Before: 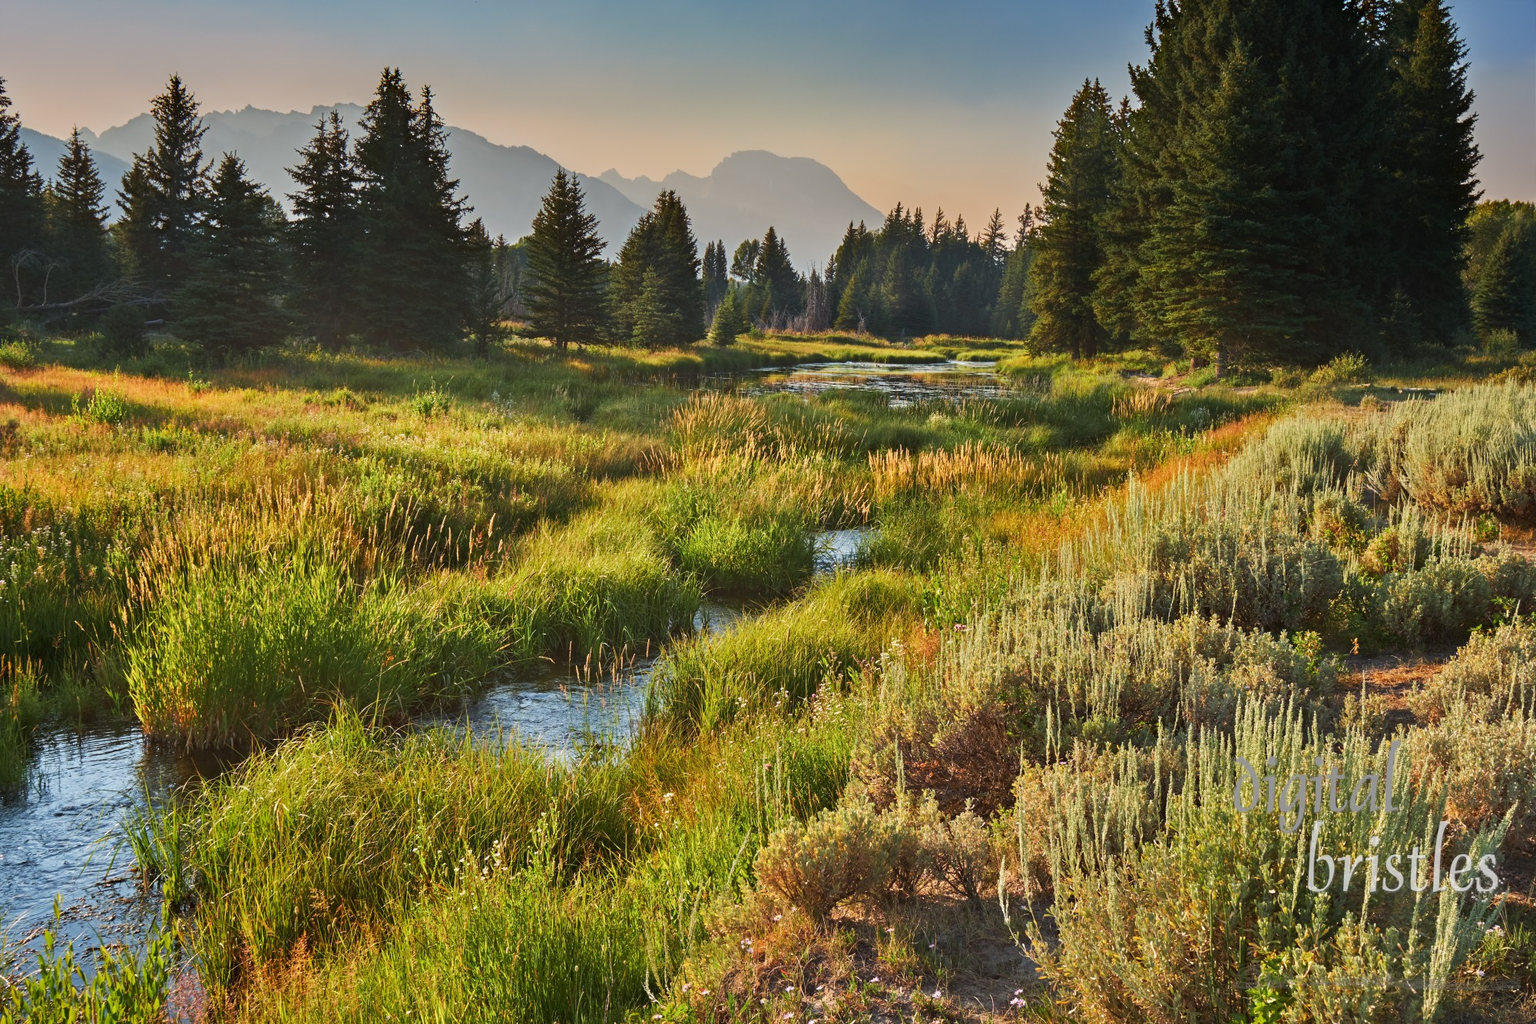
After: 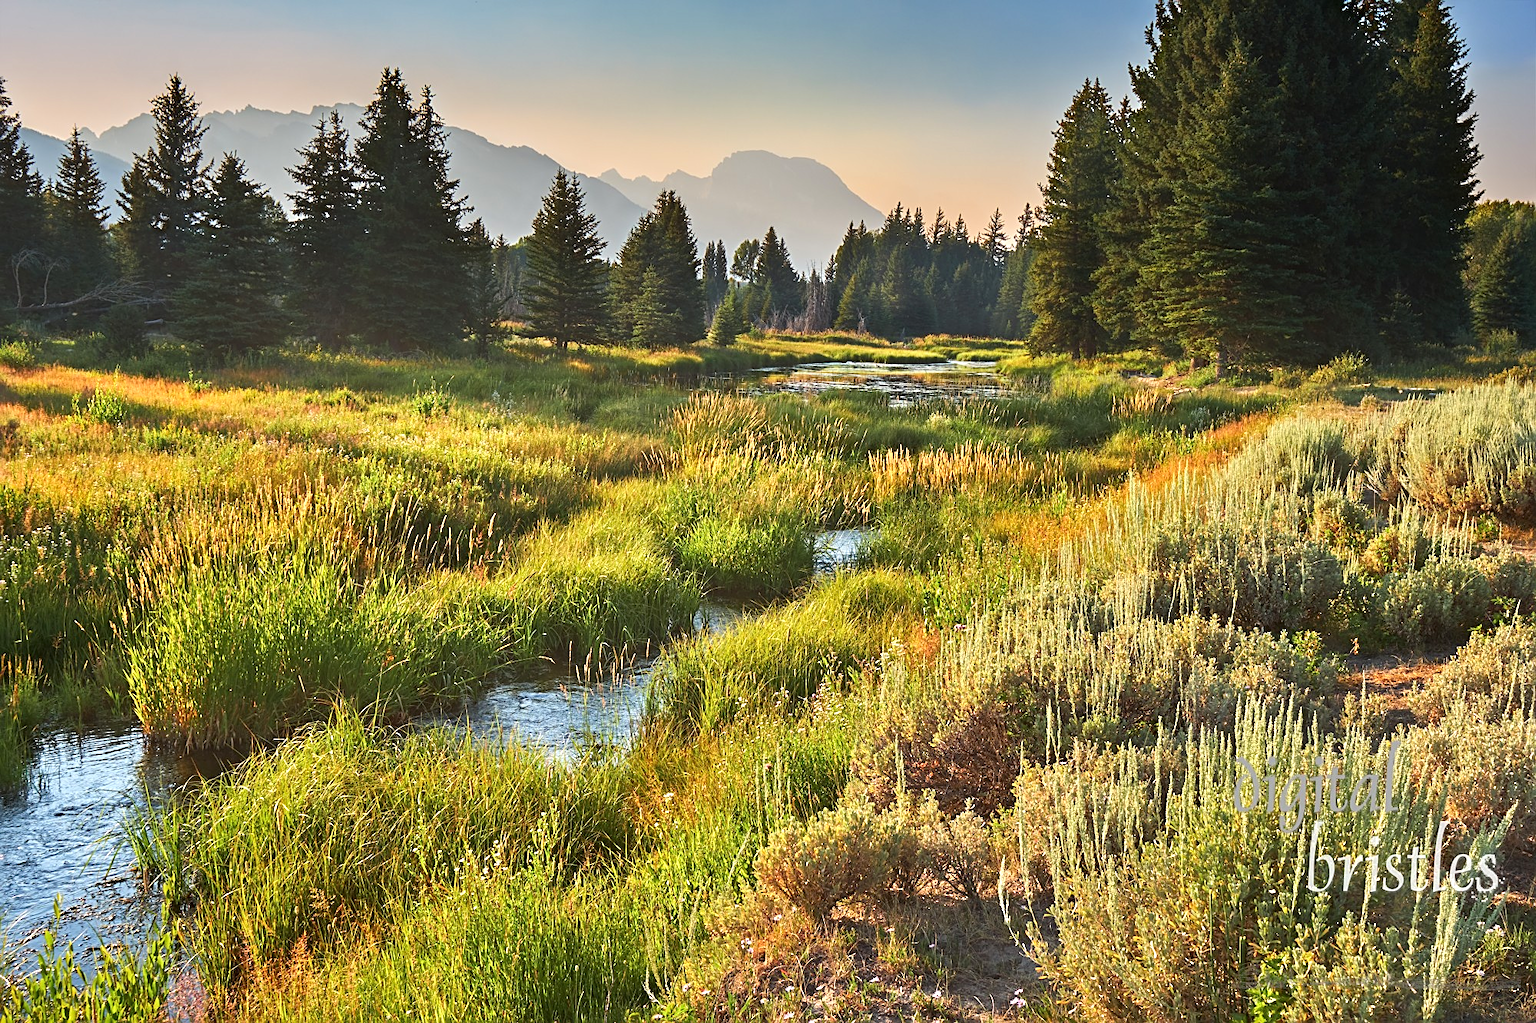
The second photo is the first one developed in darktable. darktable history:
exposure: black level correction 0, exposure 0.498 EV, compensate highlight preservation false
sharpen: on, module defaults
